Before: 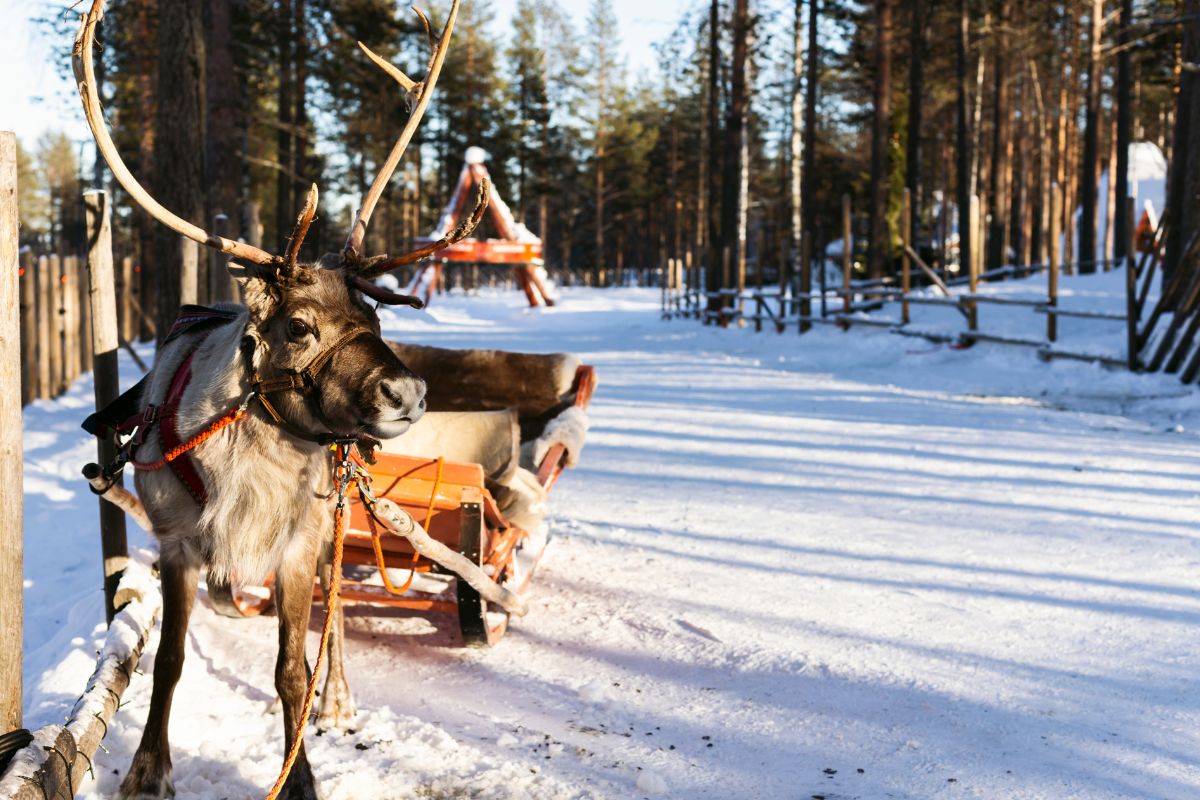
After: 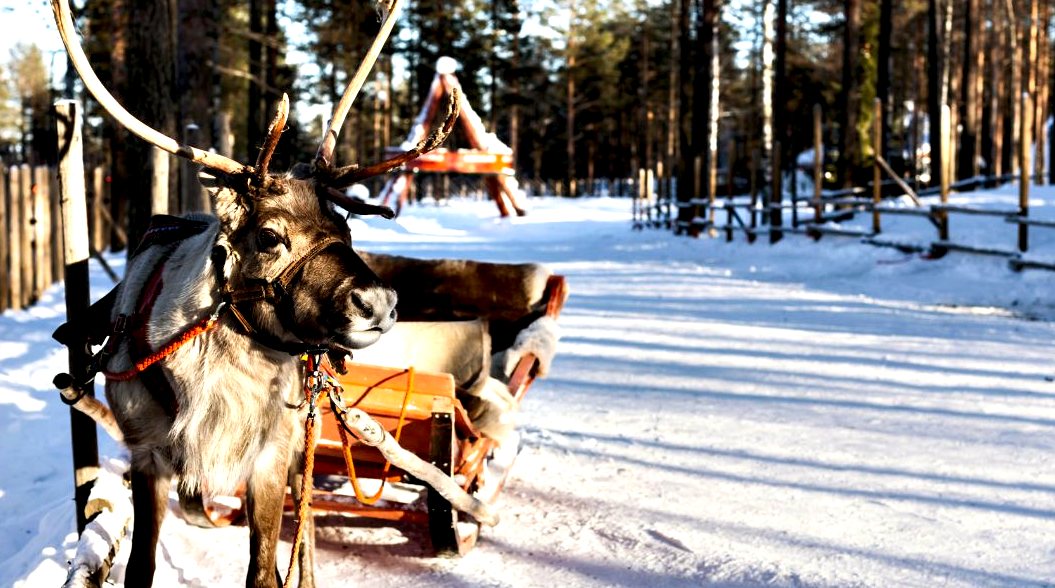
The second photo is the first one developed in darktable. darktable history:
crop and rotate: left 2.425%, top 11.305%, right 9.6%, bottom 15.08%
contrast equalizer: octaves 7, y [[0.6 ×6], [0.55 ×6], [0 ×6], [0 ×6], [0 ×6]]
